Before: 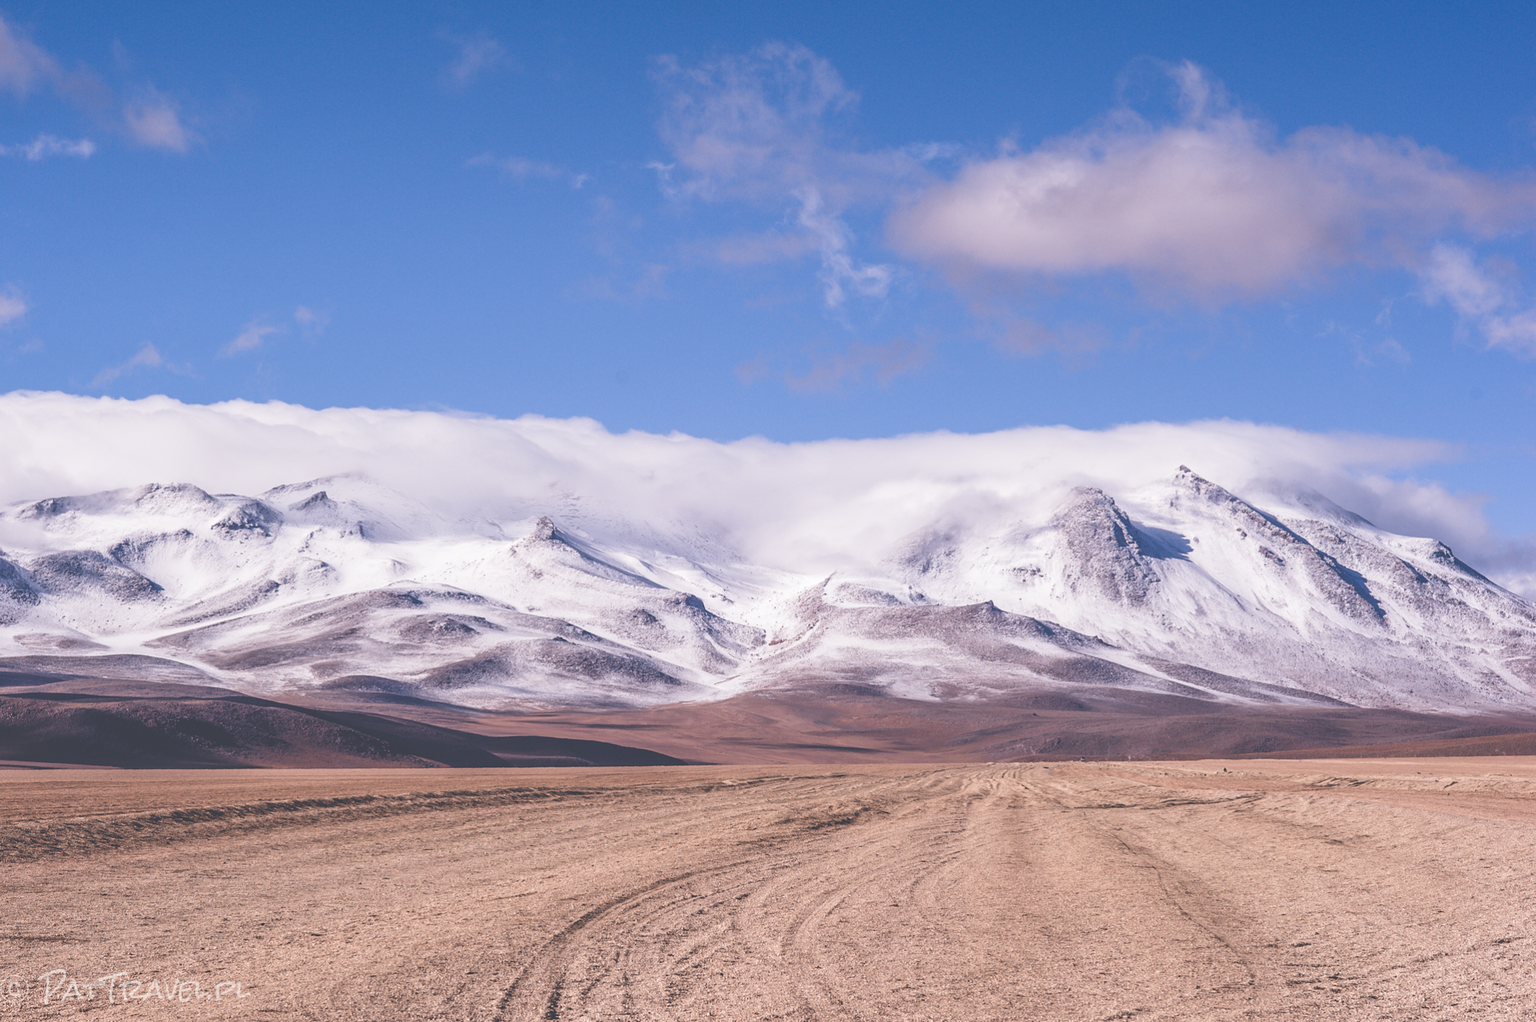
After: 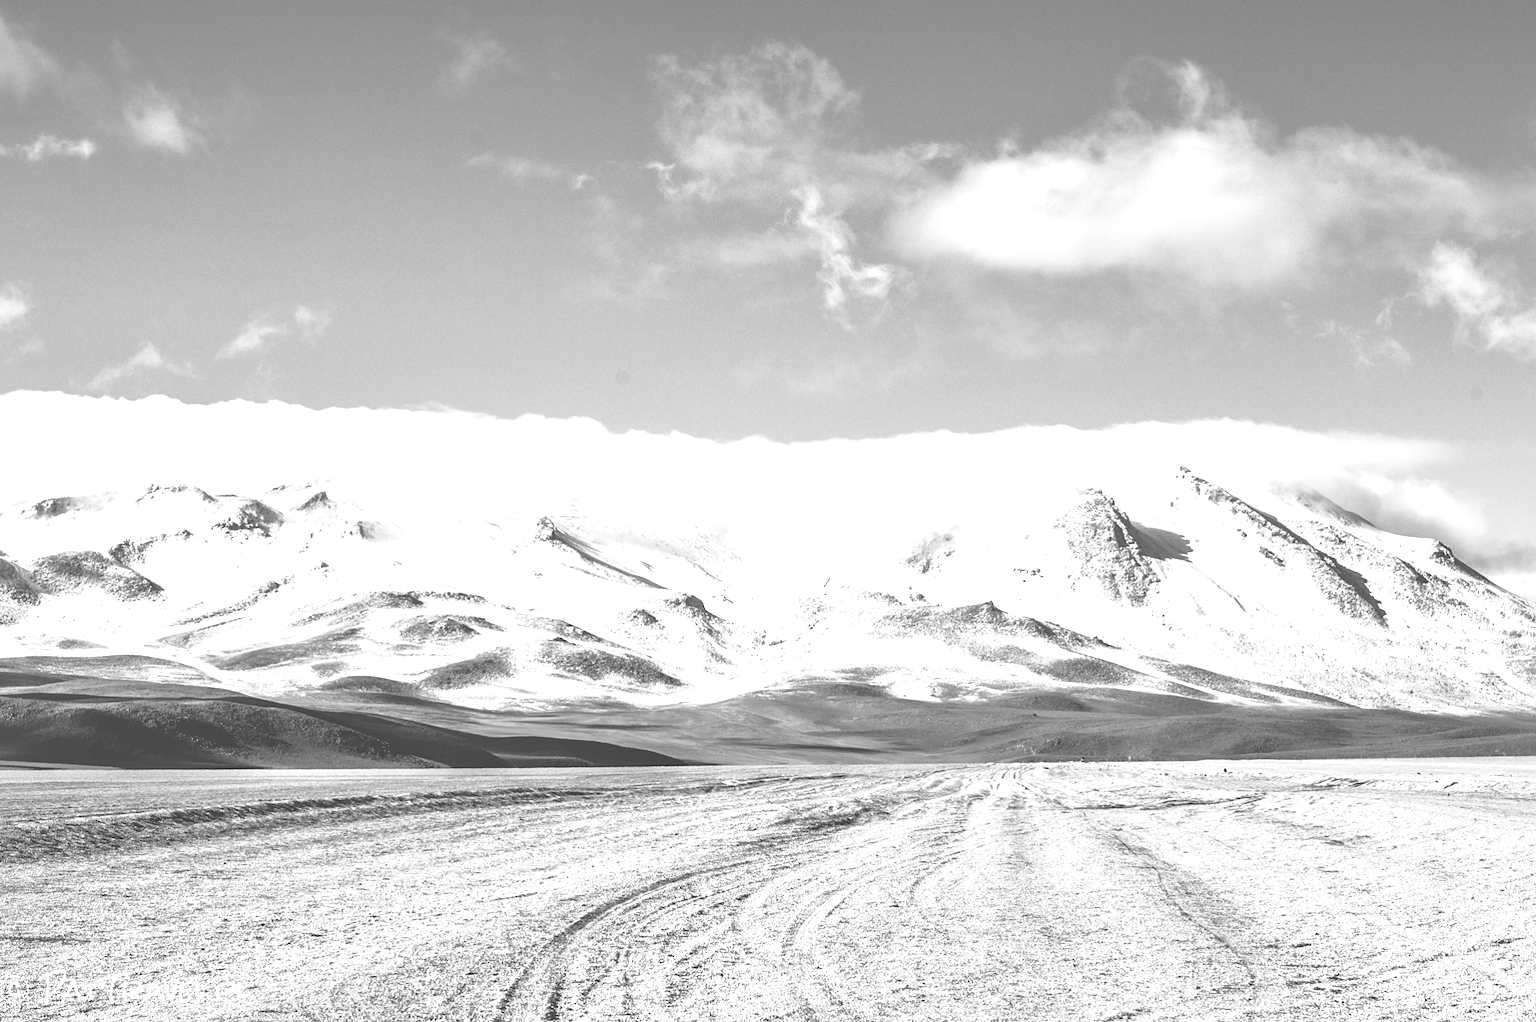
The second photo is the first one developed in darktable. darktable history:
monochrome: on, module defaults
exposure: exposure 0.999 EV, compensate highlight preservation false
tone curve: curves: ch0 [(0, 0.021) (0.059, 0.053) (0.212, 0.18) (0.337, 0.304) (0.495, 0.505) (0.725, 0.731) (0.89, 0.919) (1, 1)]; ch1 [(0, 0) (0.094, 0.081) (0.285, 0.299) (0.403, 0.436) (0.479, 0.475) (0.54, 0.55) (0.615, 0.637) (0.683, 0.688) (1, 1)]; ch2 [(0, 0) (0.257, 0.217) (0.434, 0.434) (0.498, 0.507) (0.527, 0.542) (0.597, 0.587) (0.658, 0.595) (1, 1)], color space Lab, independent channels, preserve colors none
local contrast: mode bilateral grid, contrast 25, coarseness 60, detail 151%, midtone range 0.2
